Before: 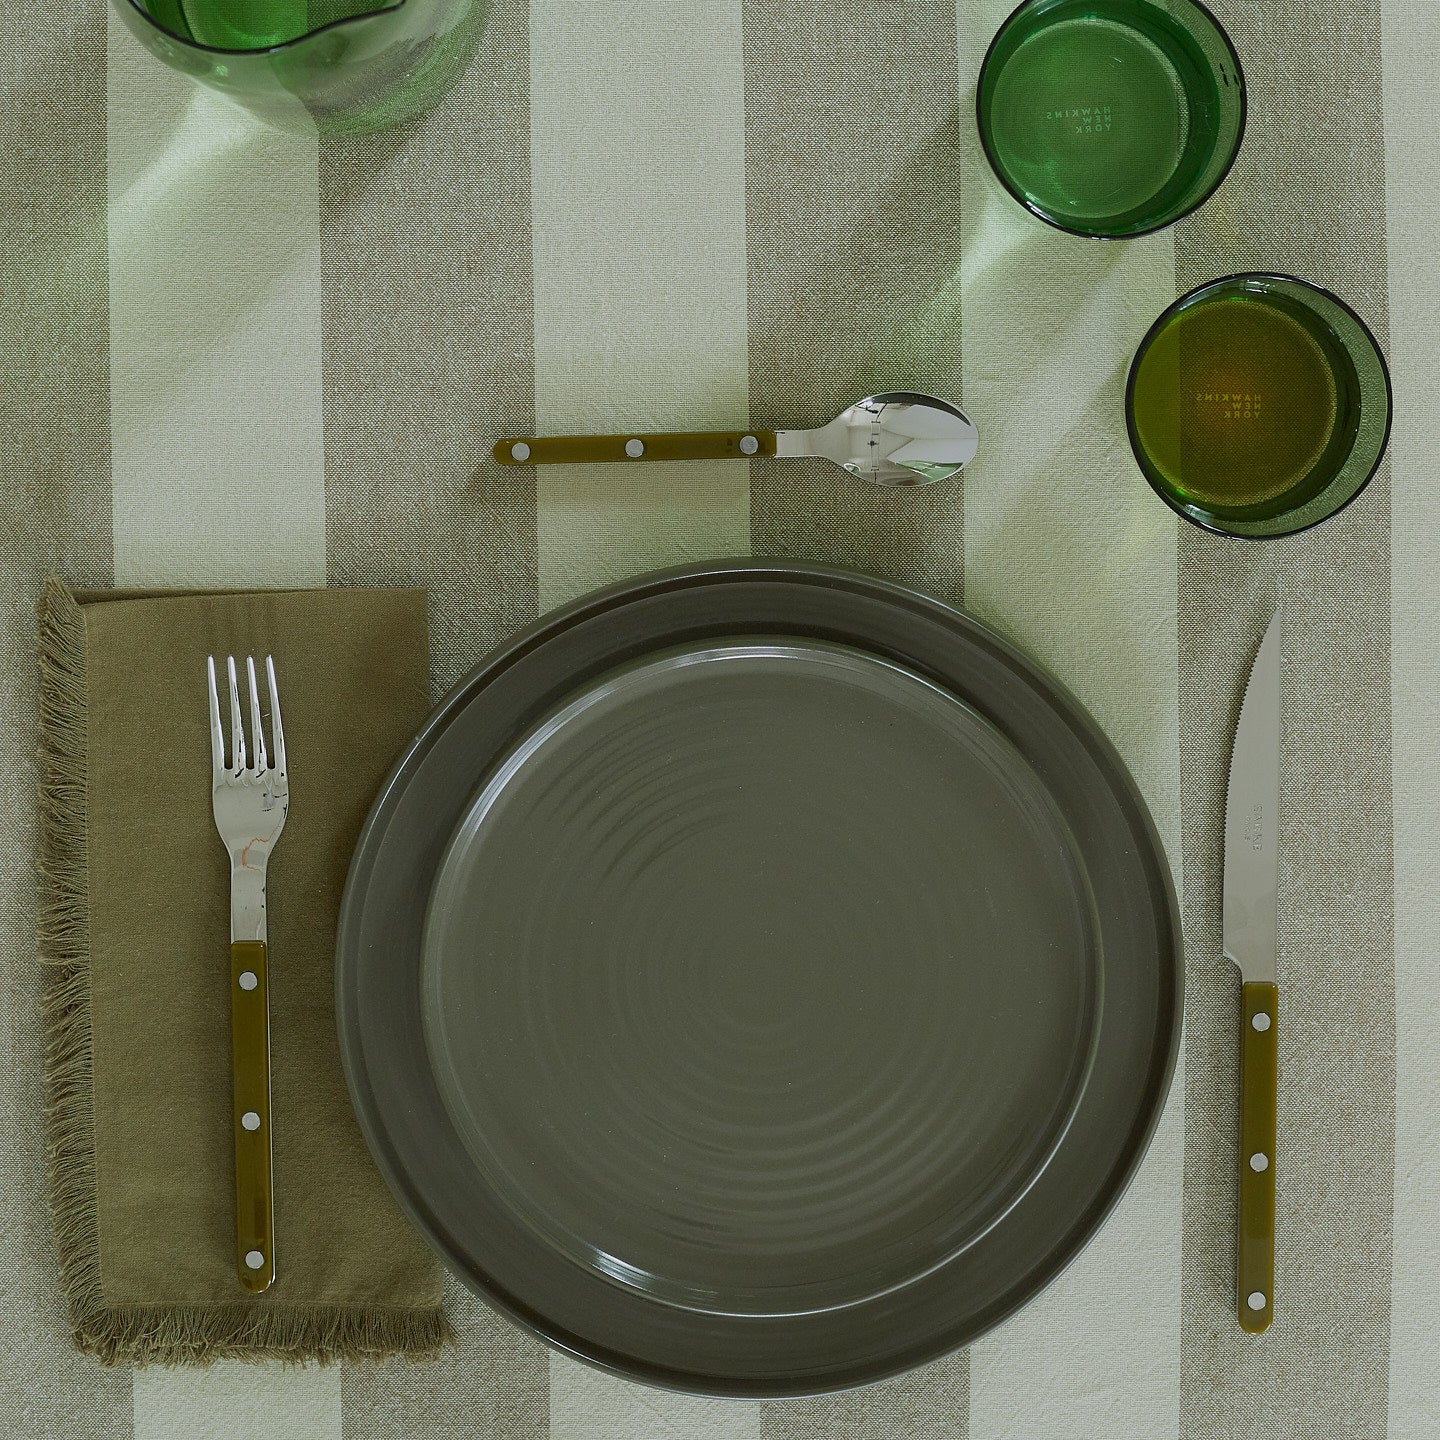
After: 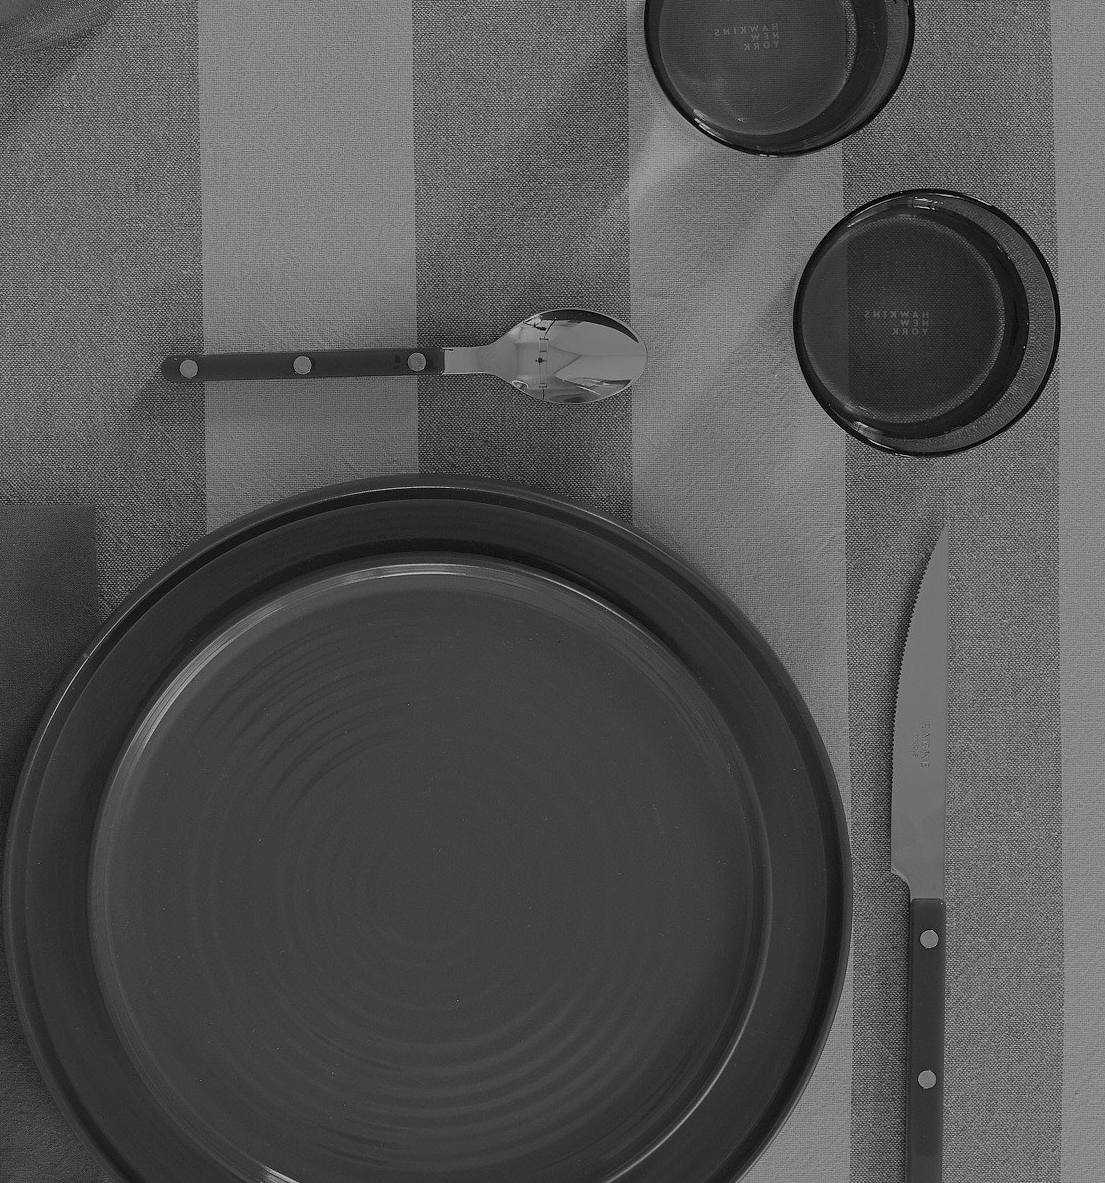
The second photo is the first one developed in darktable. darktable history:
monochrome: a 79.32, b 81.83, size 1.1
crop: left 23.095%, top 5.827%, bottom 11.854%
